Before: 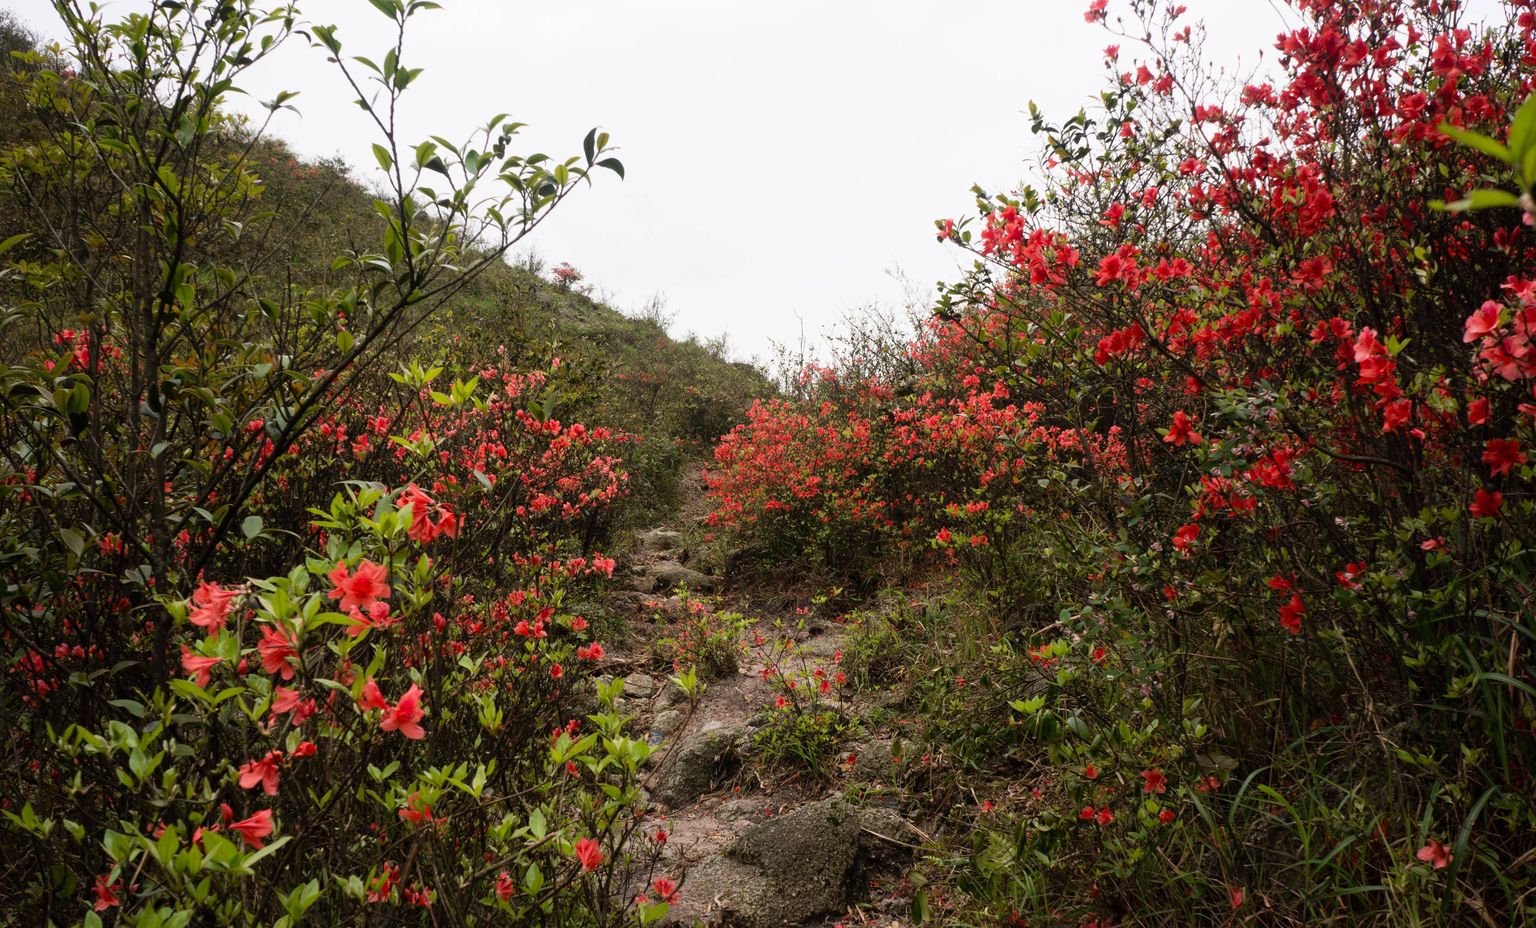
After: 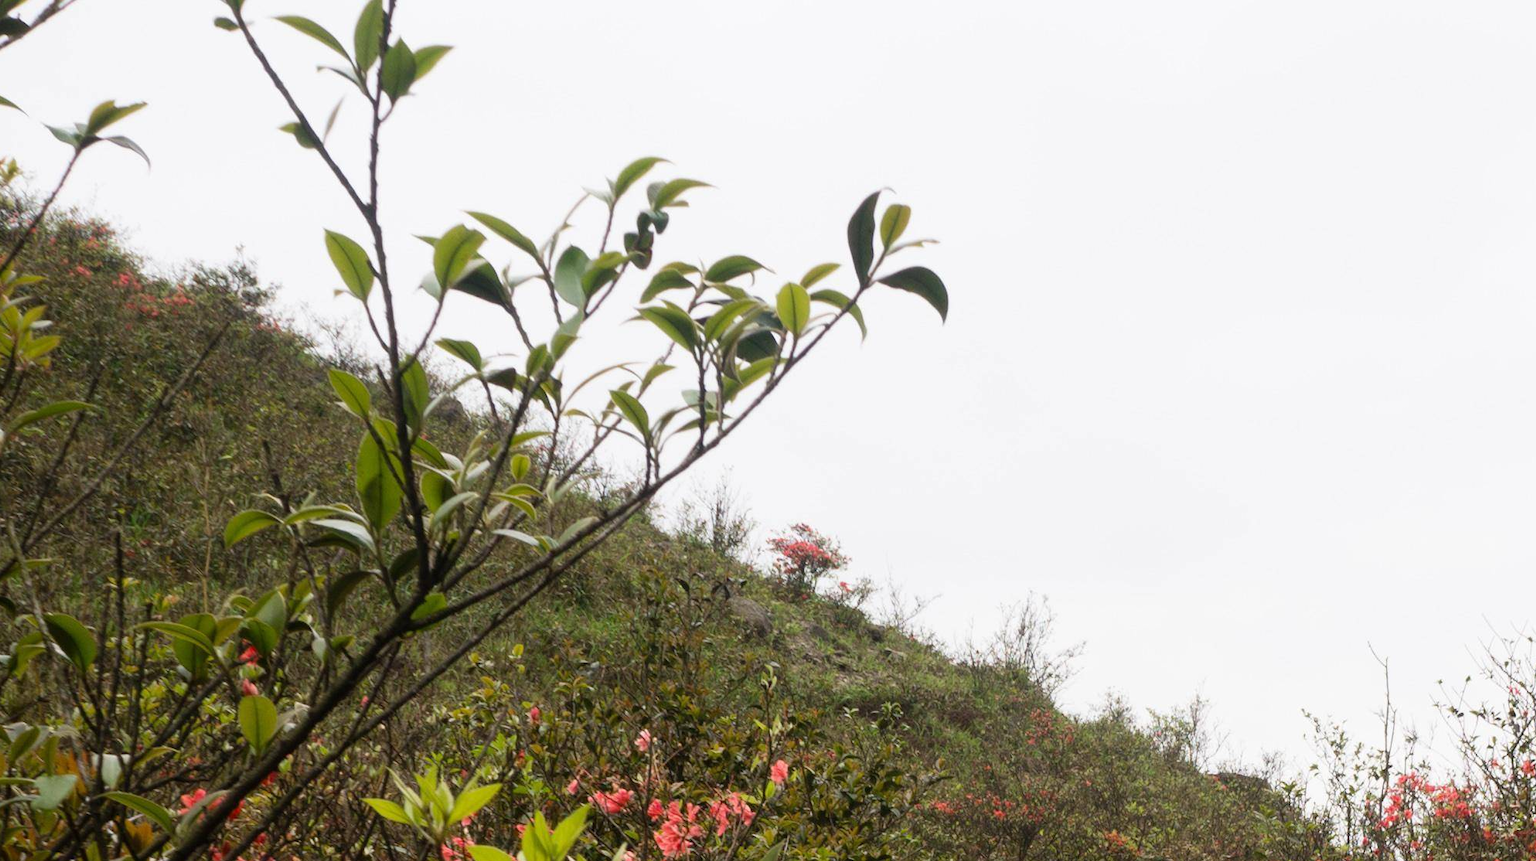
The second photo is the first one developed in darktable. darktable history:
crop: left 15.69%, top 5.435%, right 43.854%, bottom 57.032%
